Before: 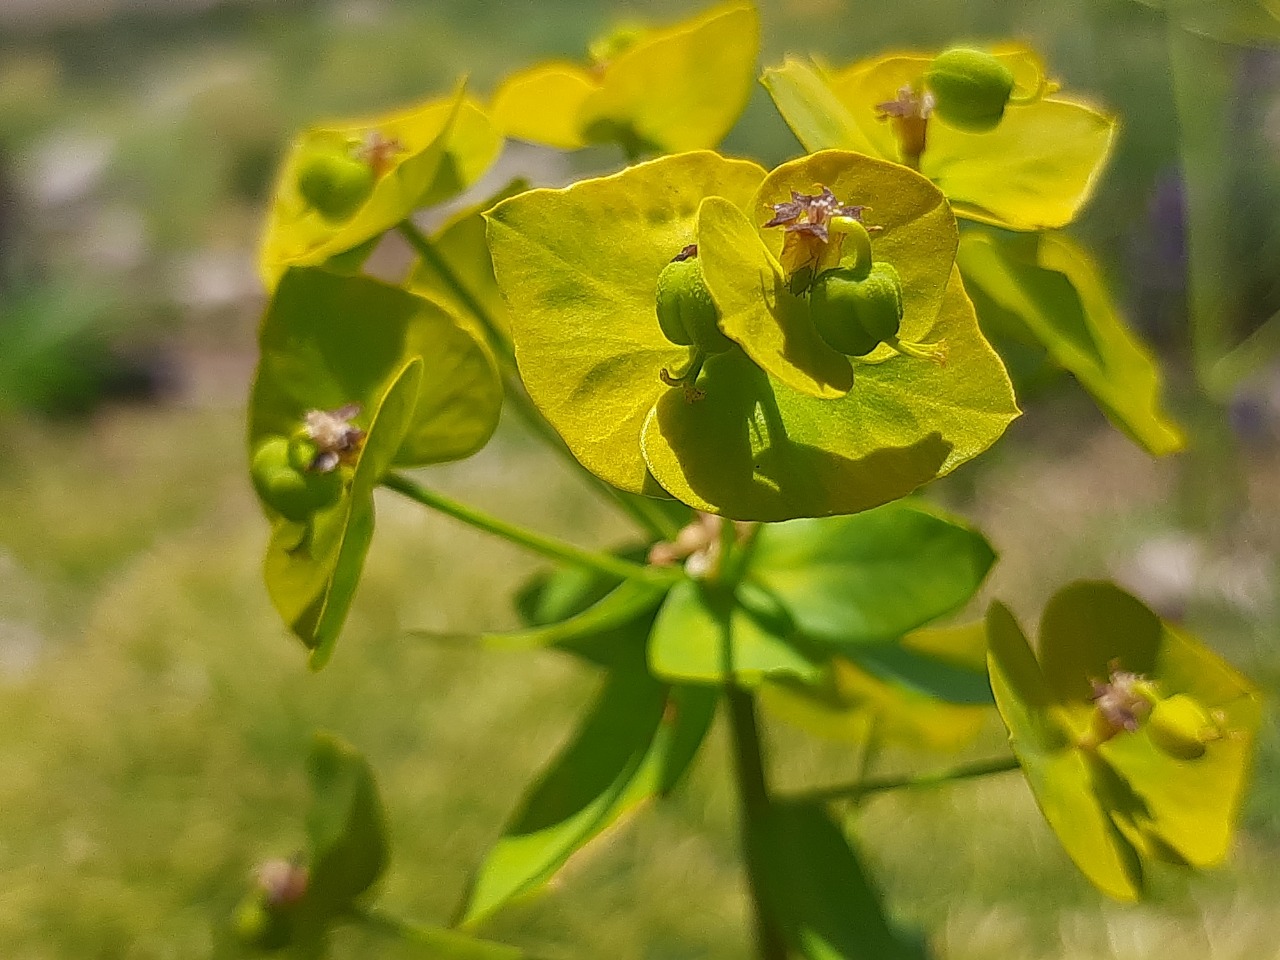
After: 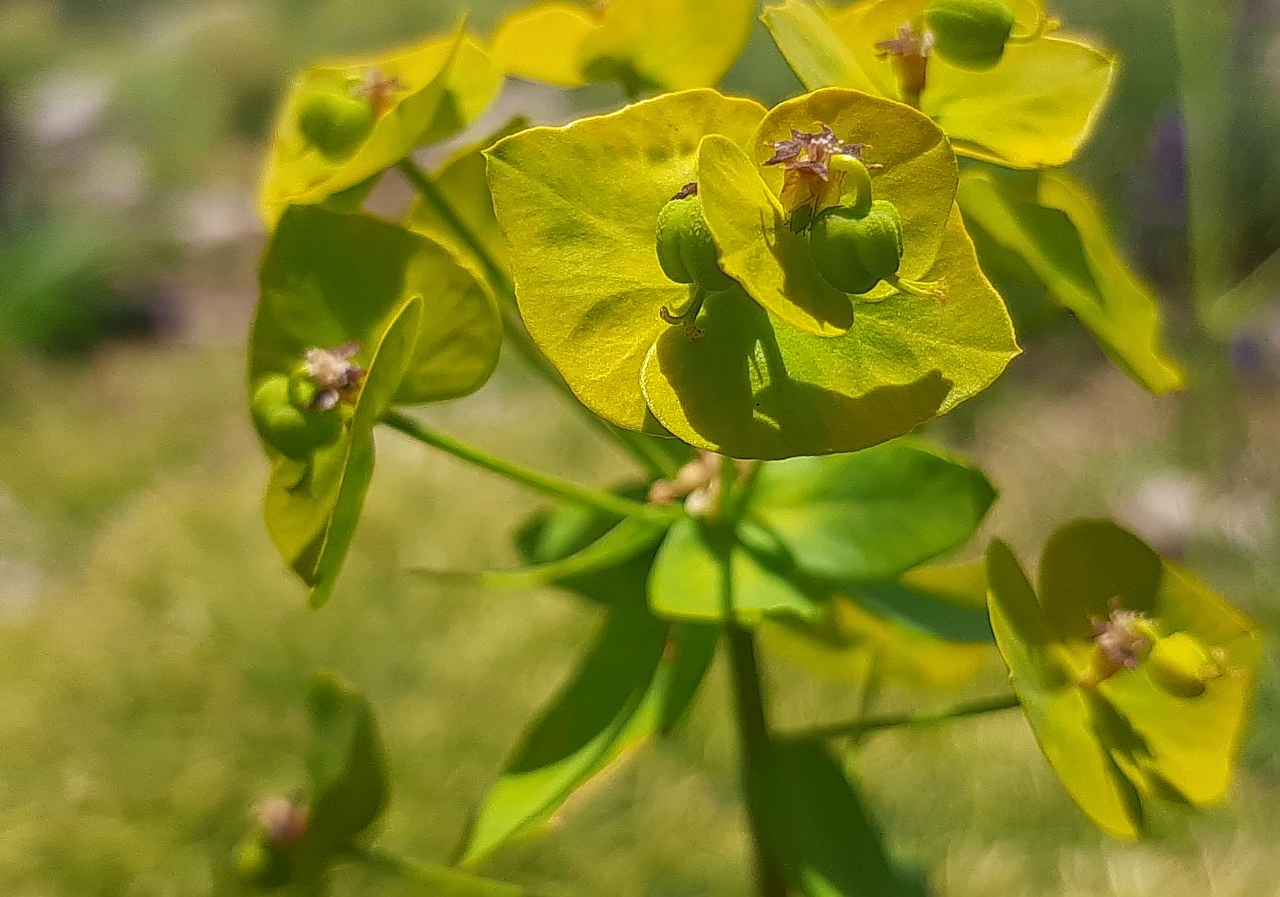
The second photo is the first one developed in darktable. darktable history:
crop and rotate: top 6.516%
velvia: strength 14.84%
local contrast: detail 109%
